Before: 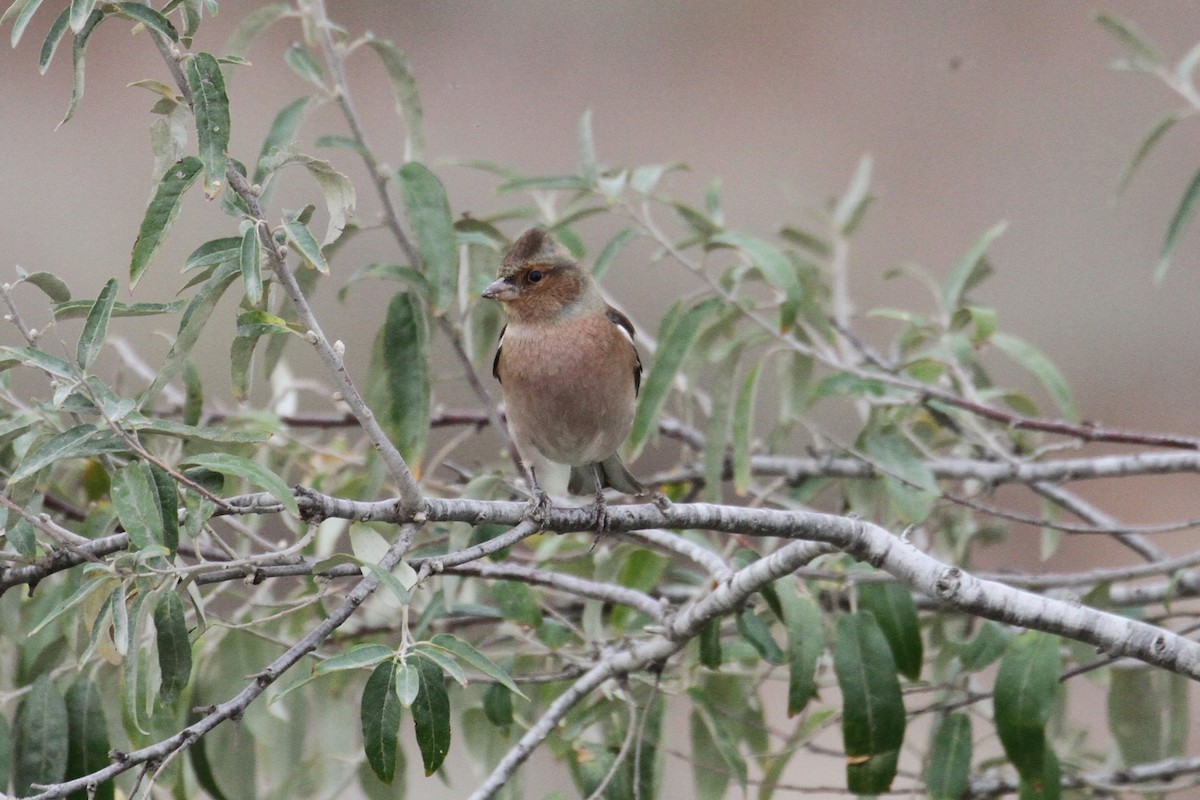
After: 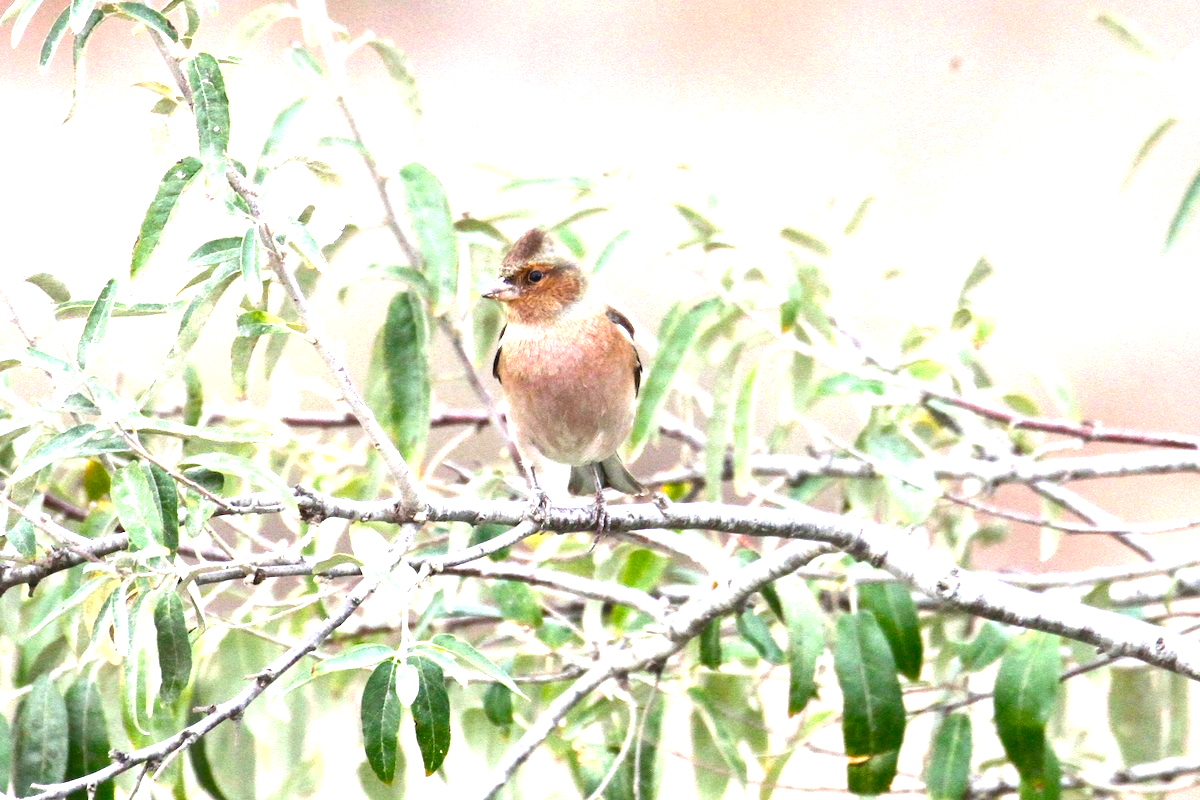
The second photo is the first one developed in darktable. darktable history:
color balance rgb: power › hue 329.16°, linear chroma grading › global chroma 0.812%, perceptual saturation grading › global saturation 20%, perceptual saturation grading › highlights -25.763%, perceptual saturation grading › shadows 24.111%, perceptual brilliance grading › global brilliance 19.404%, global vibrance 20%
levels: white 99.96%, levels [0, 0.352, 0.703]
